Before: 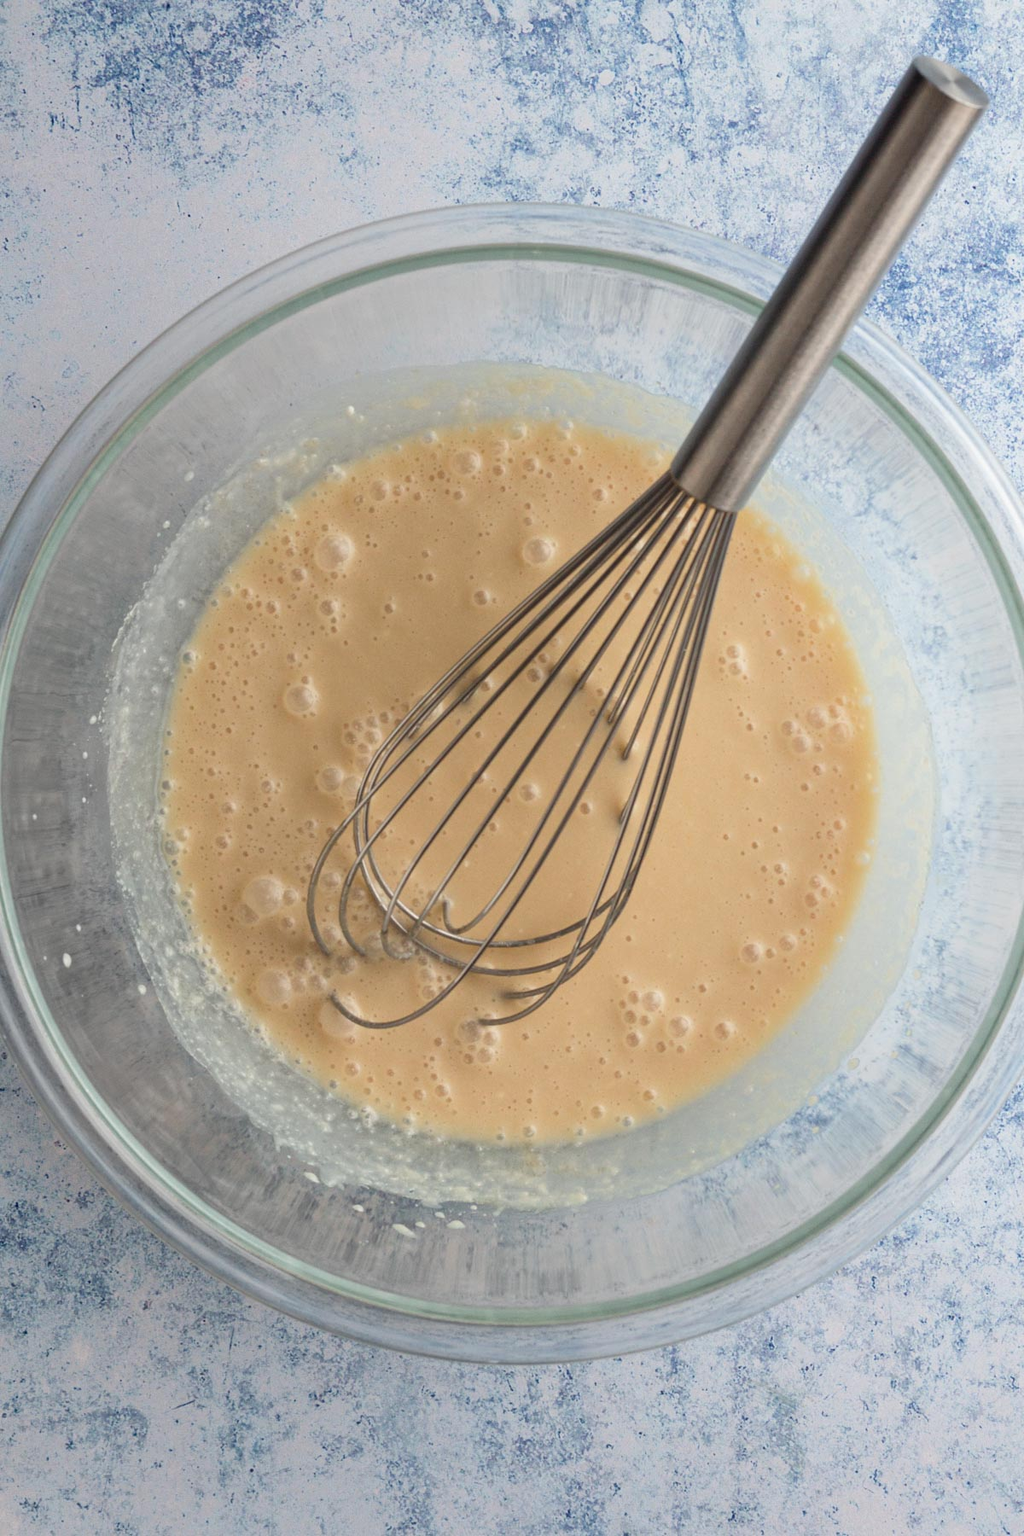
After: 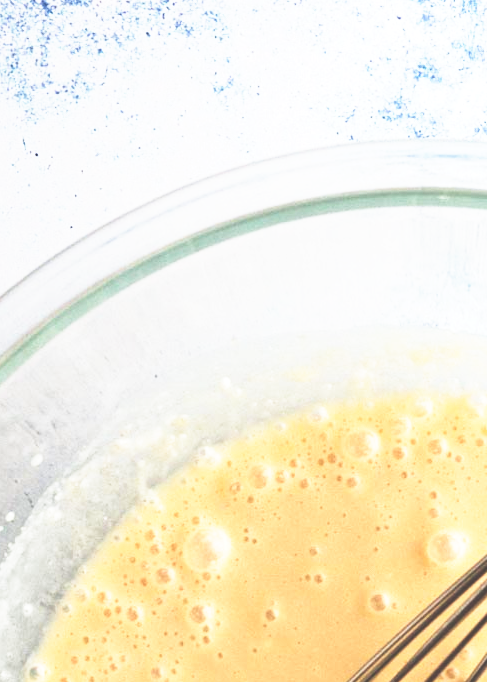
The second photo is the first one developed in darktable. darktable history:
exposure: black level correction -0.002, exposure 0.708 EV, compensate exposure bias true, compensate highlight preservation false
crop: left 15.452%, top 5.459%, right 43.956%, bottom 56.62%
base curve: curves: ch0 [(0, 0.036) (0.007, 0.037) (0.604, 0.887) (1, 1)], preserve colors none
